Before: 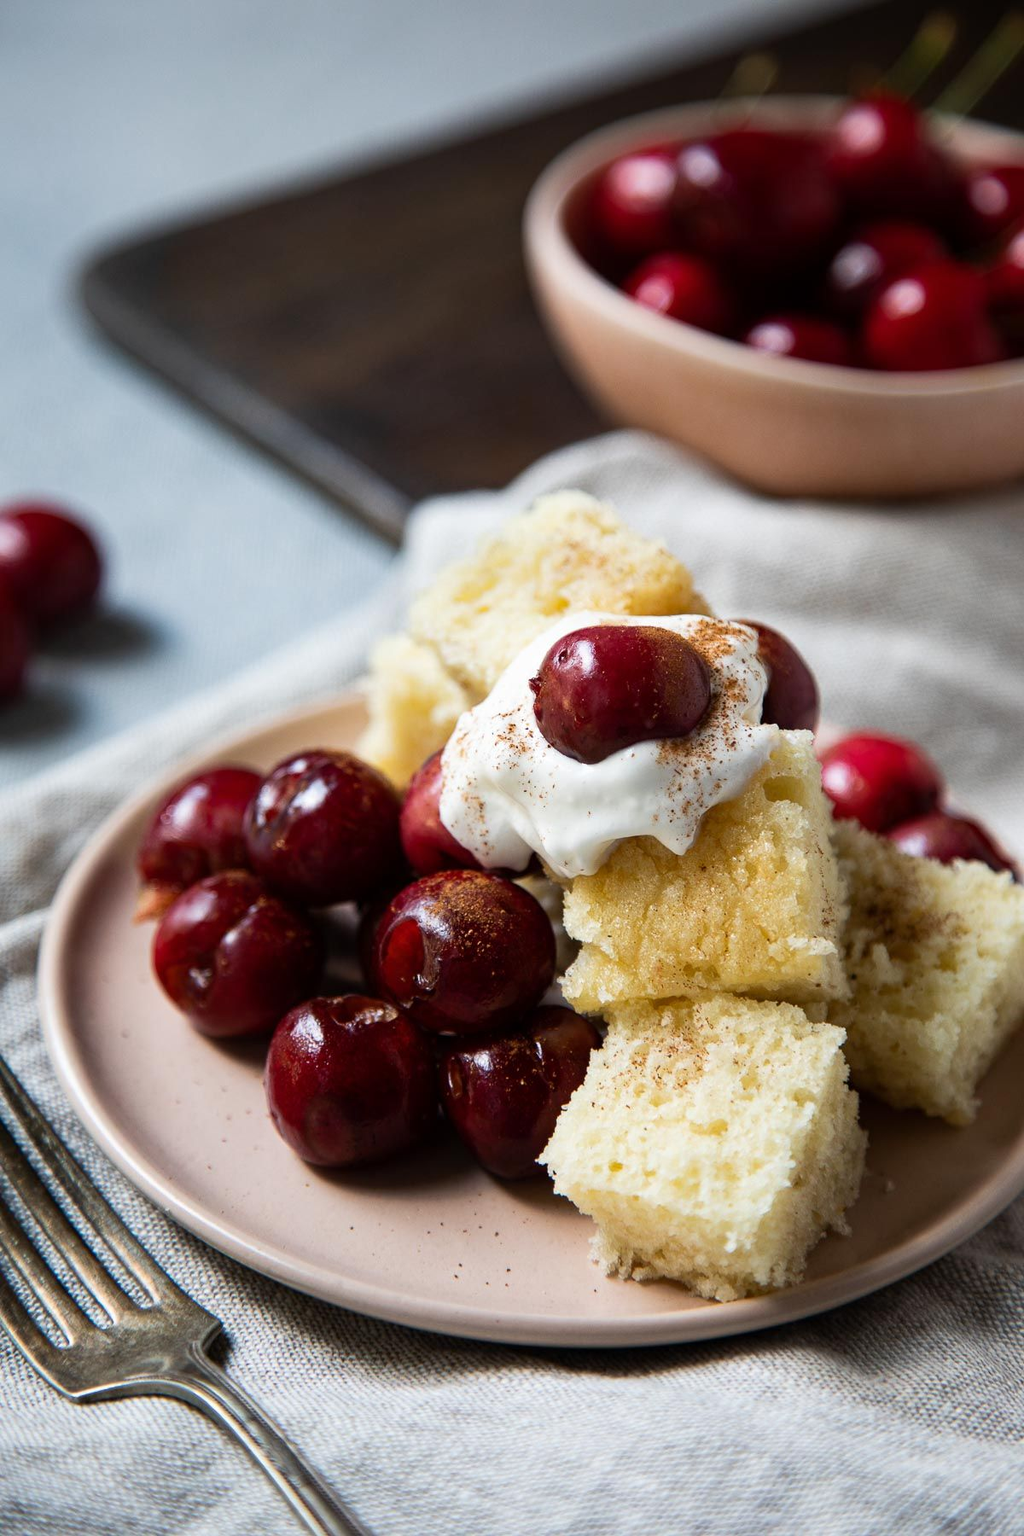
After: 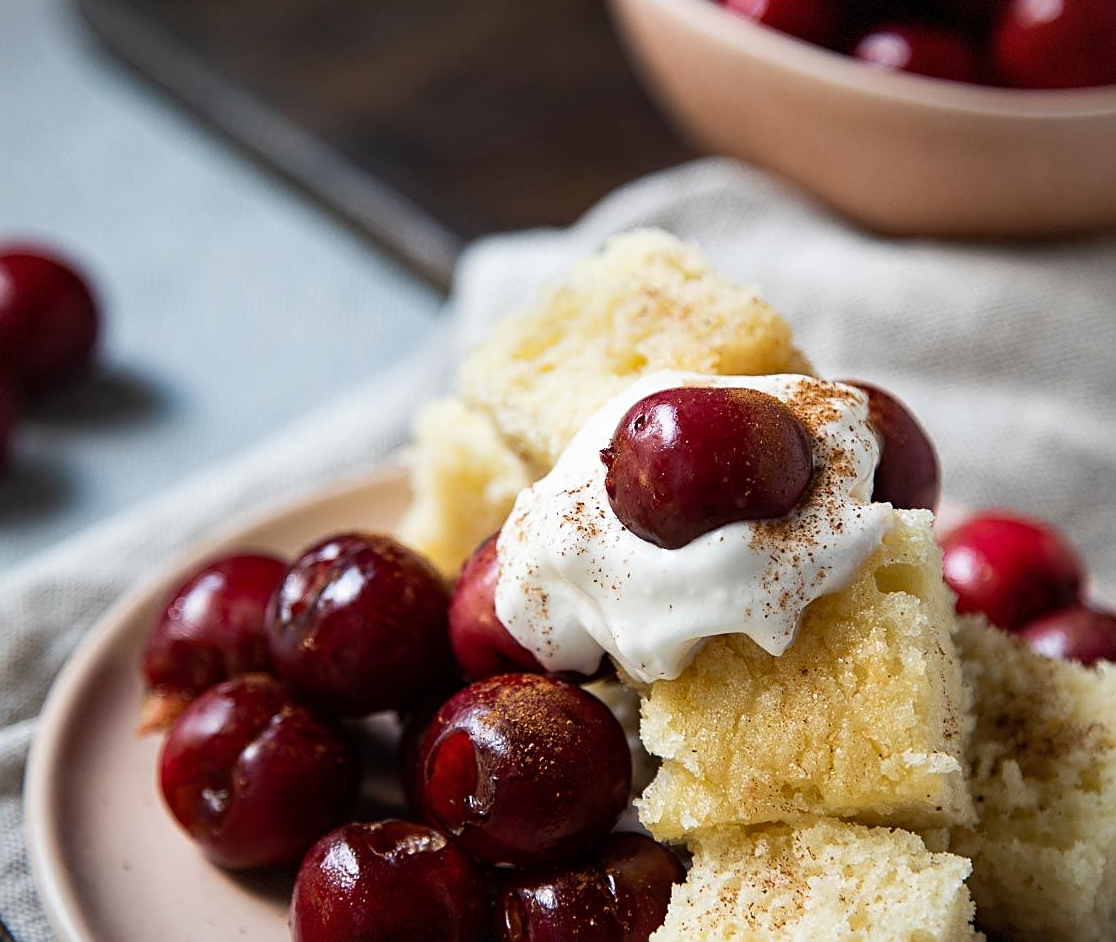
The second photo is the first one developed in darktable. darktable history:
vignetting: fall-off start 100%, fall-off radius 71%, brightness -0.434, saturation -0.2, width/height ratio 1.178, dithering 8-bit output, unbound false
sharpen: on, module defaults
crop: left 1.744%, top 19.225%, right 5.069%, bottom 28.357%
